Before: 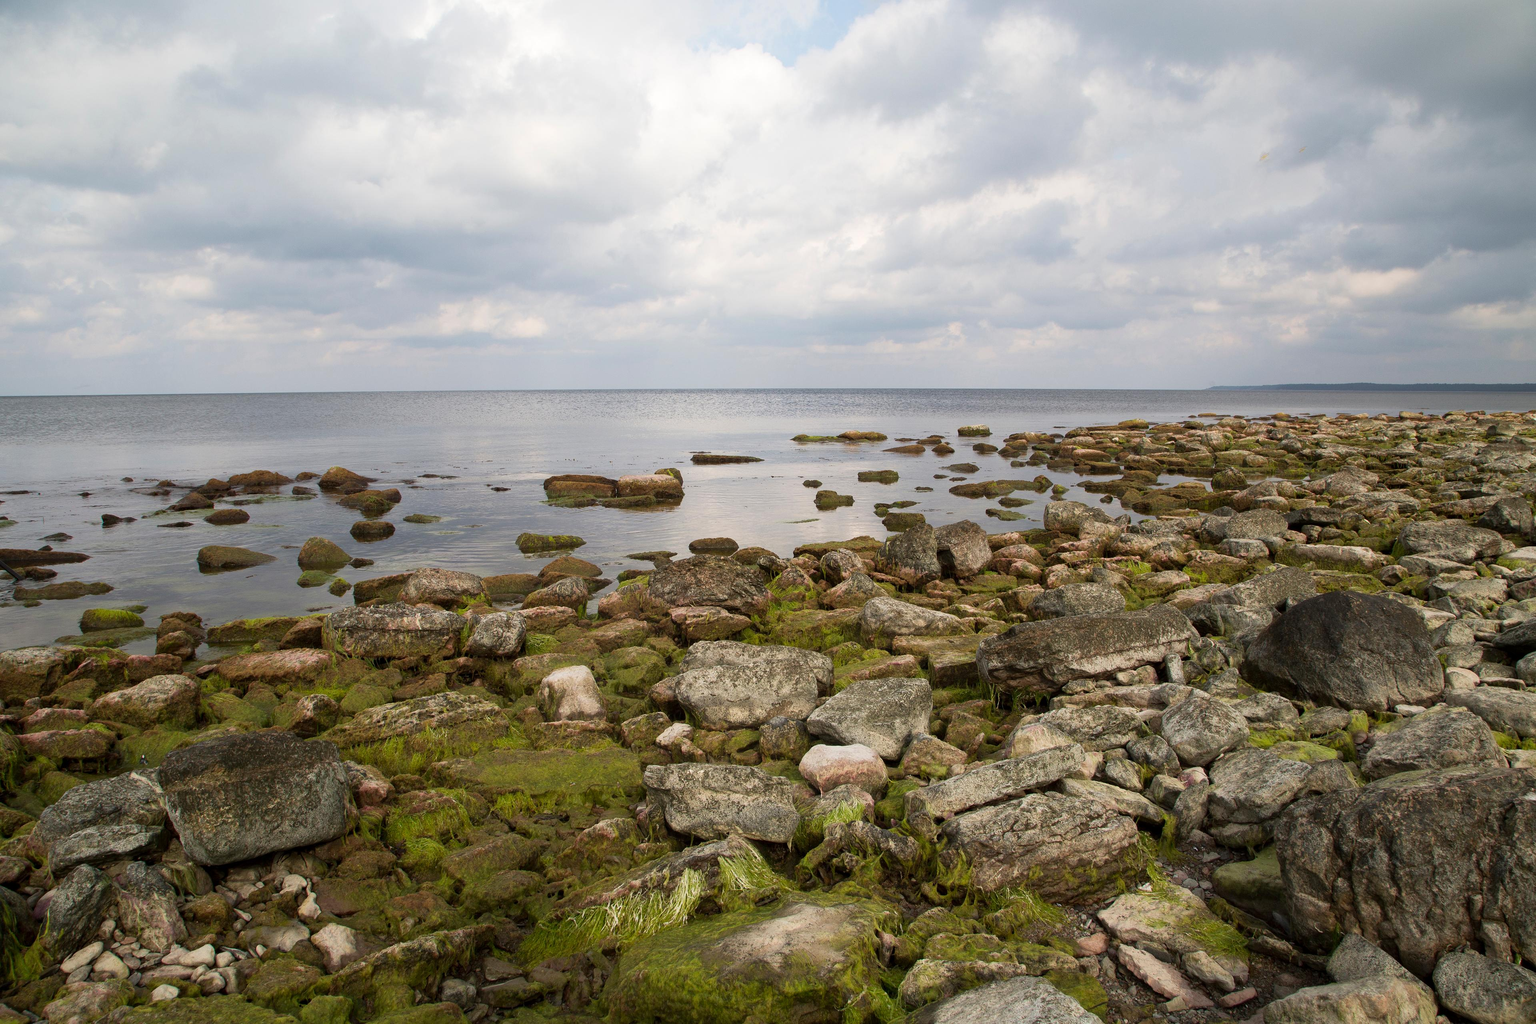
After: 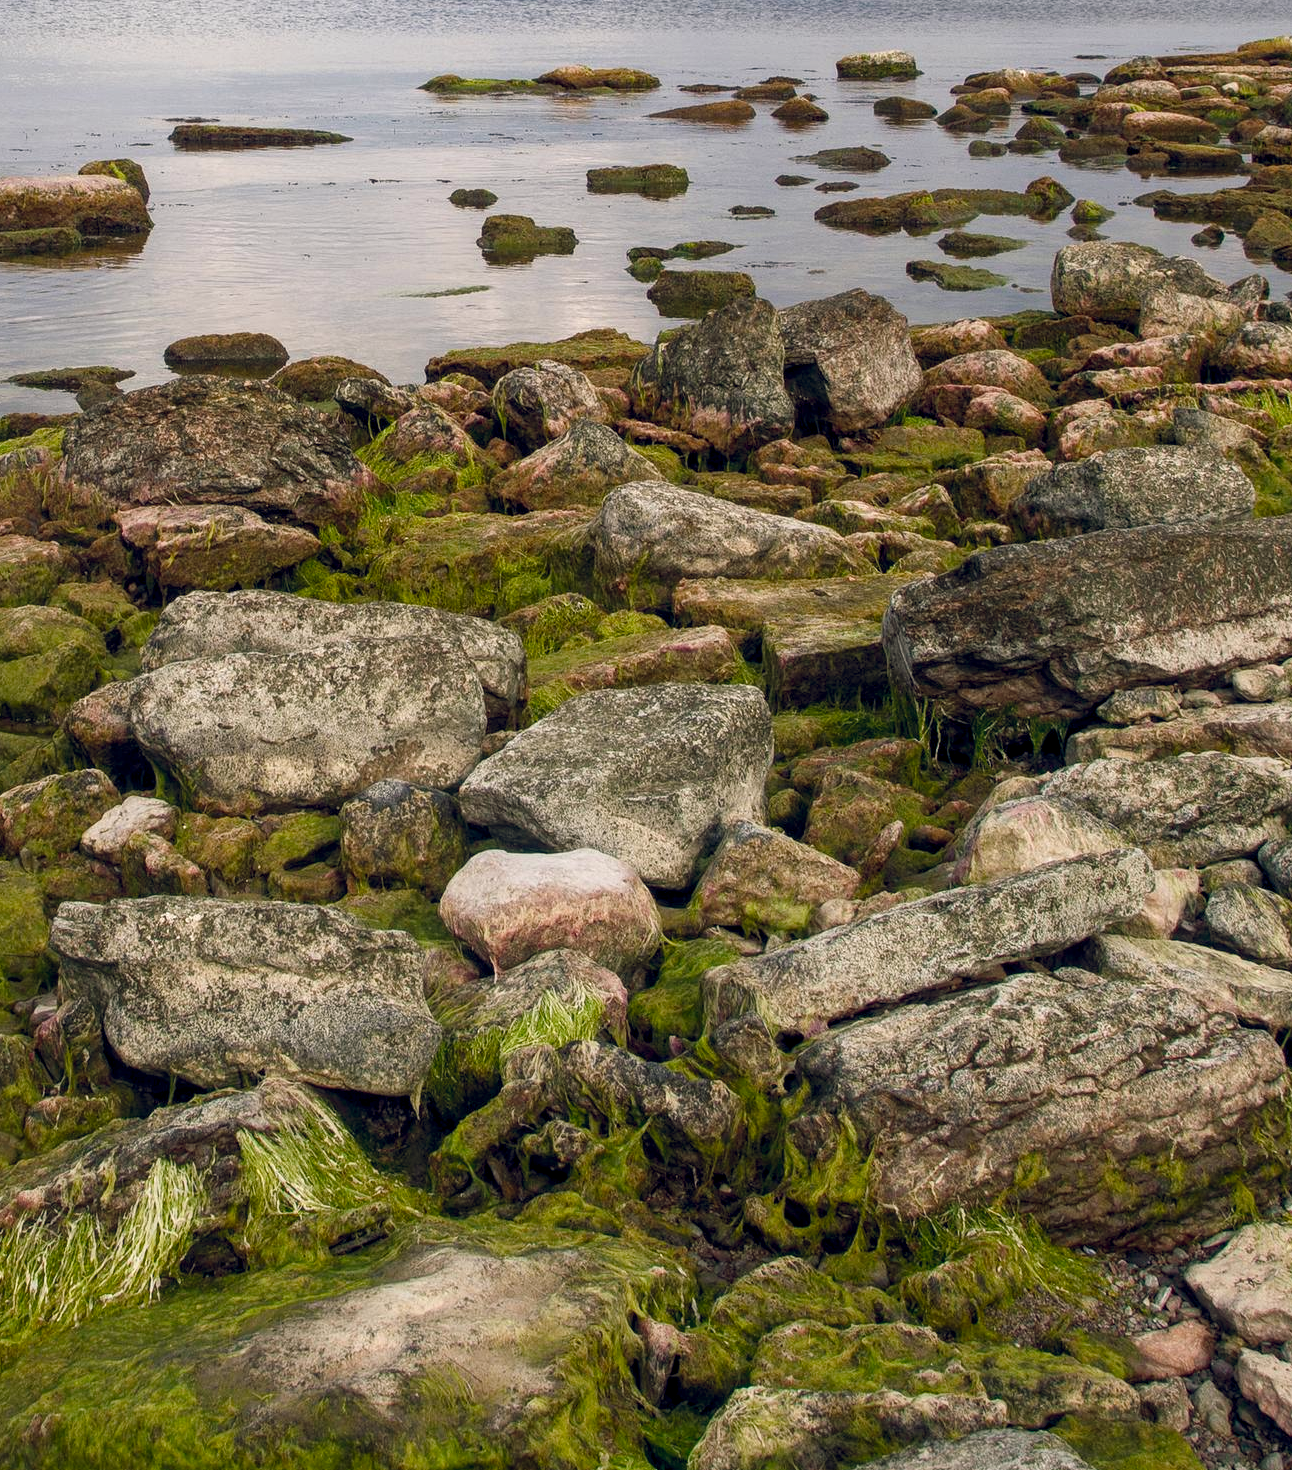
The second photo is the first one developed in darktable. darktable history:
local contrast: on, module defaults
crop: left 40.581%, top 39.524%, right 25.758%, bottom 3.046%
color balance rgb: shadows lift › chroma 2.047%, shadows lift › hue 217.76°, highlights gain › chroma 0.242%, highlights gain › hue 331.03°, global offset › chroma 0.101%, global offset › hue 253.49°, linear chroma grading › global chroma 0.651%, perceptual saturation grading › global saturation 20%, perceptual saturation grading › highlights -25.408%, perceptual saturation grading › shadows 24.759%
